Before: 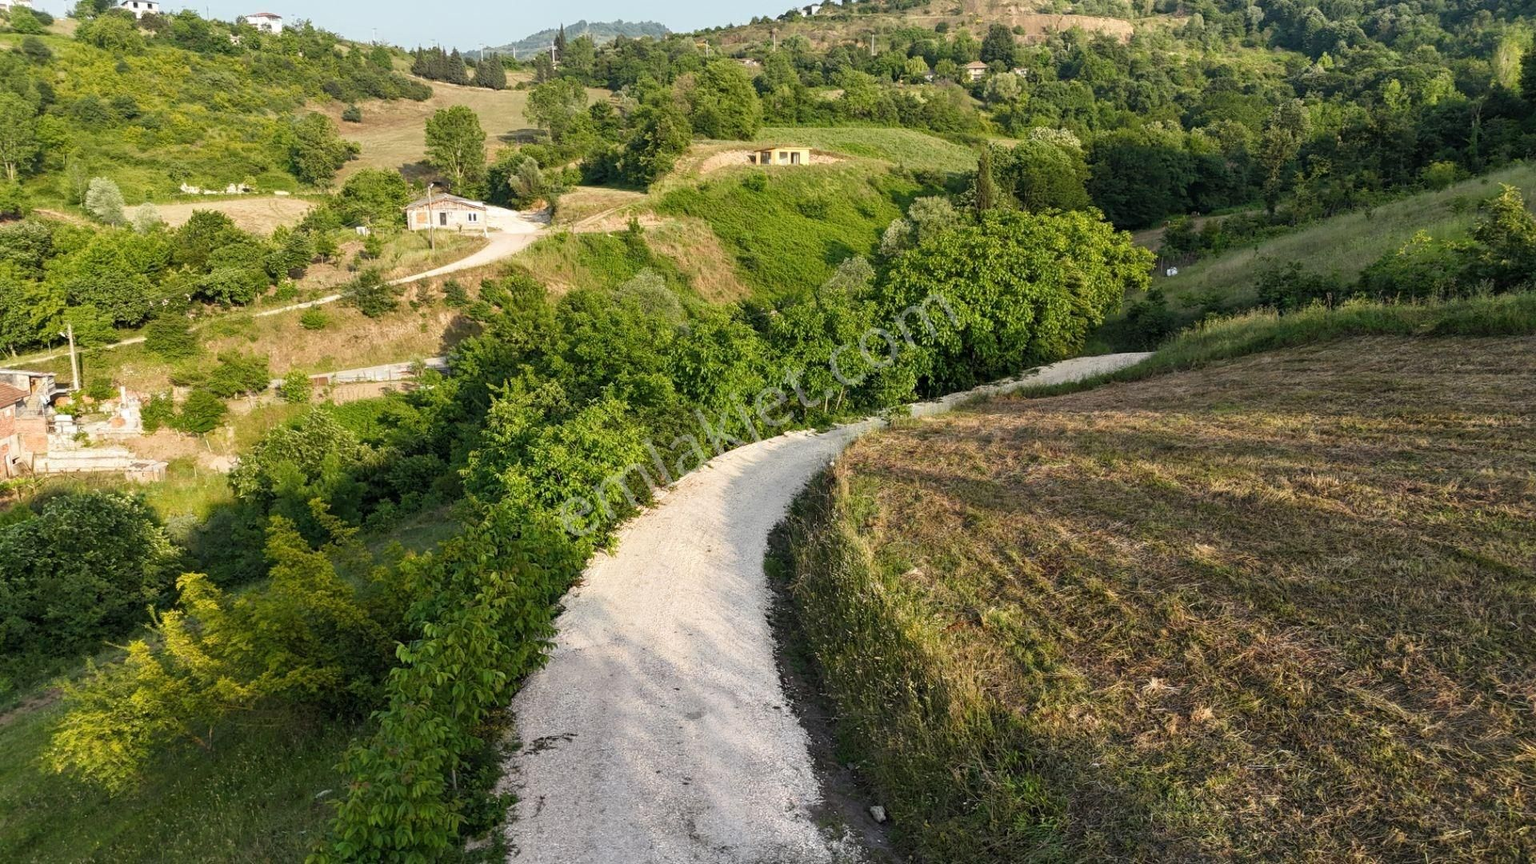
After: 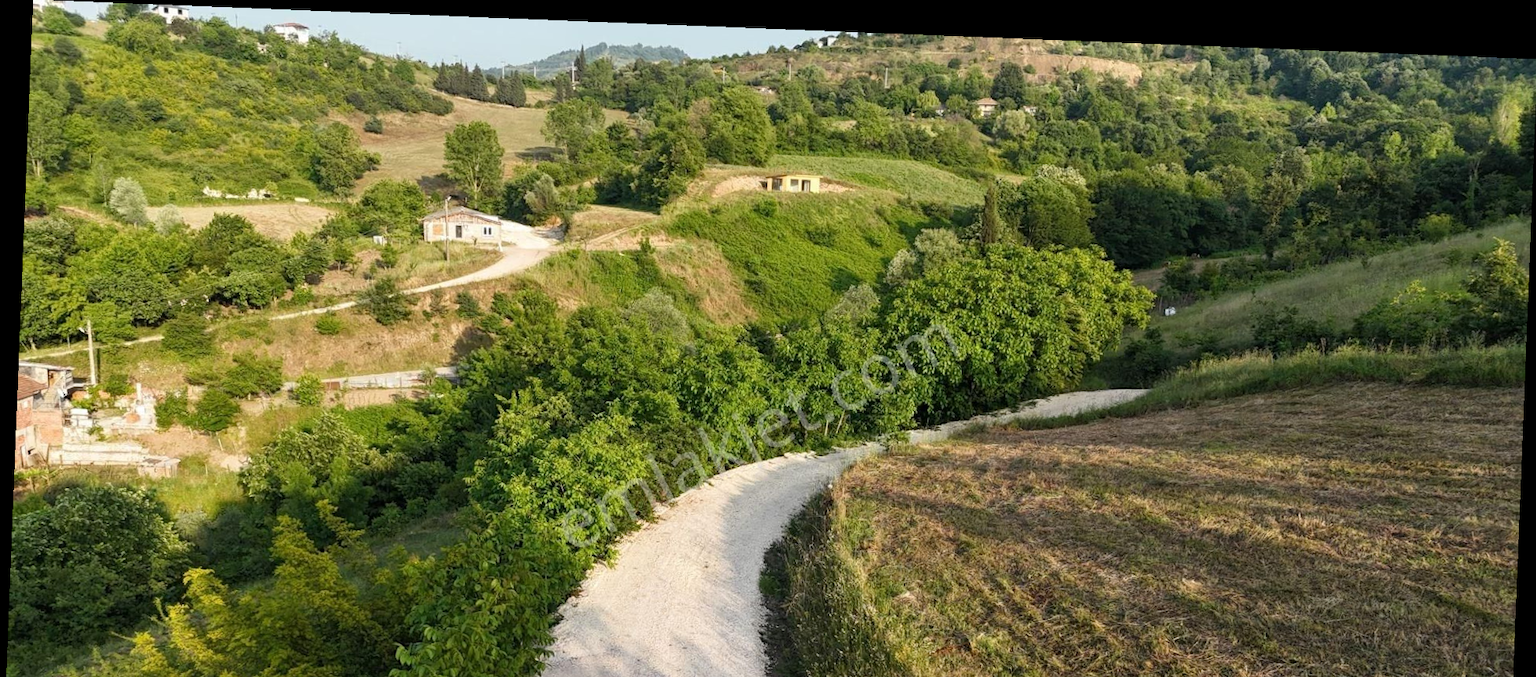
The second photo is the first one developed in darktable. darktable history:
rotate and perspective: rotation 2.27°, automatic cropping off
crop: bottom 24.967%
